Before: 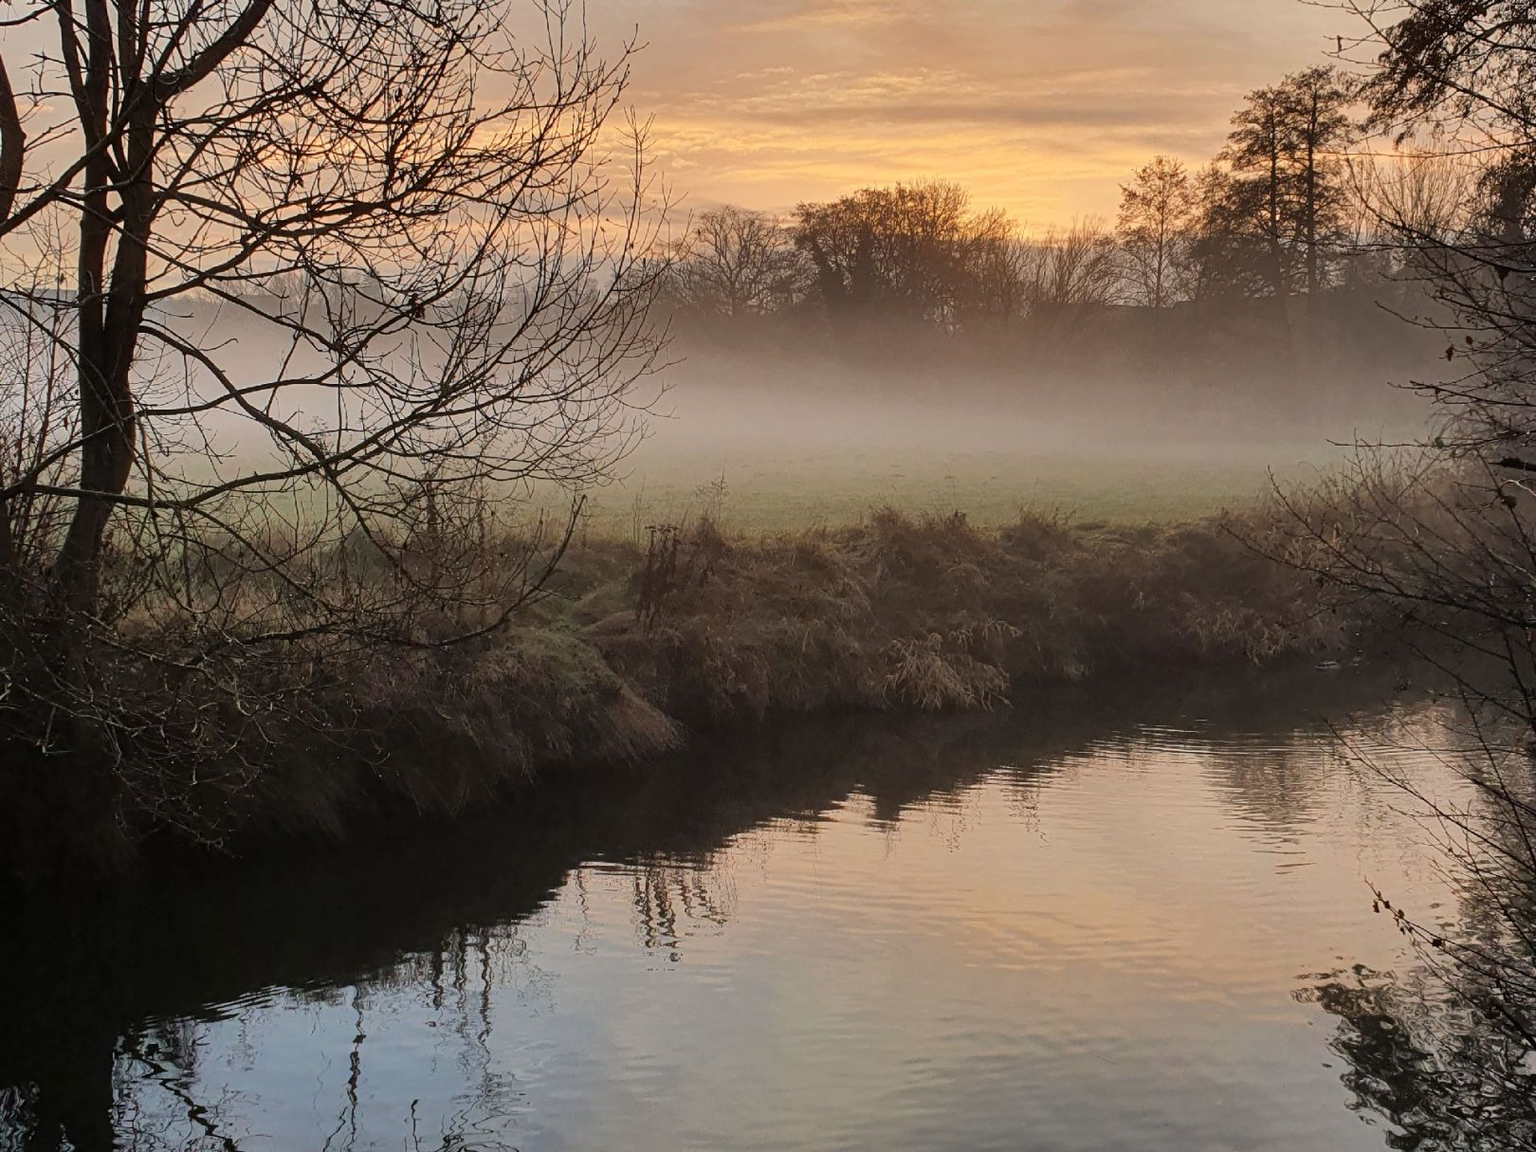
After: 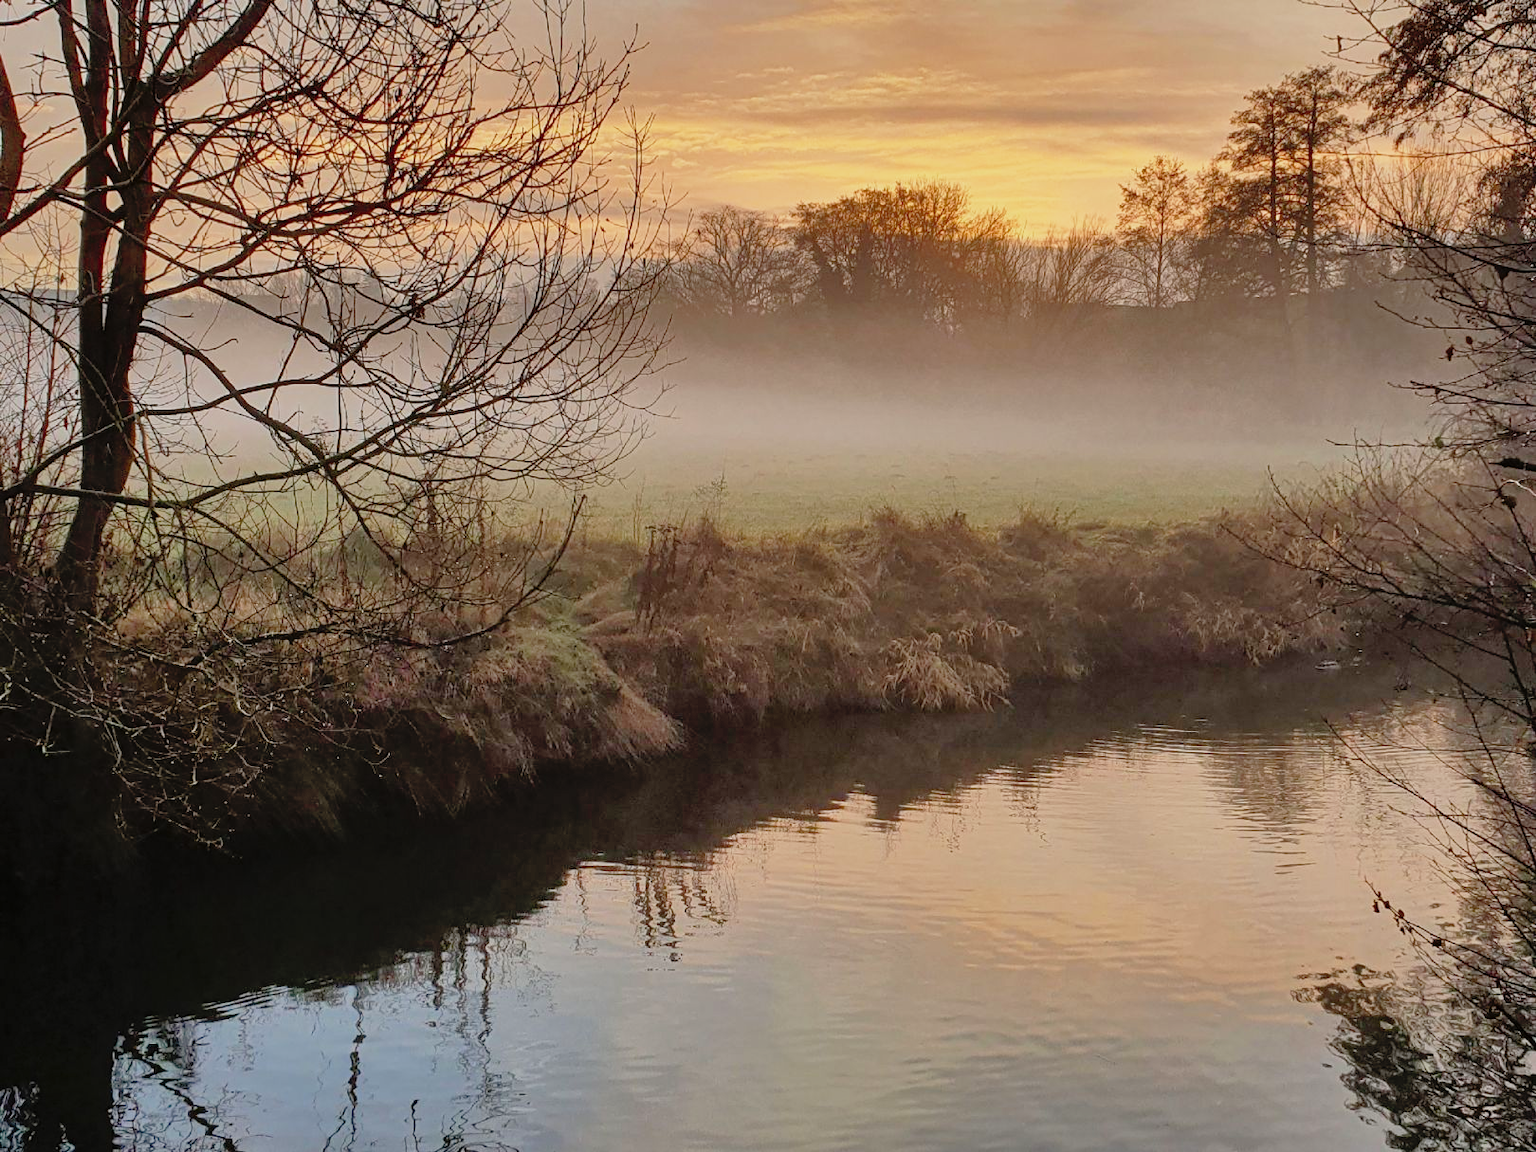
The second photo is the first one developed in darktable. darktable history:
base curve: curves: ch0 [(0, 0) (0.012, 0.01) (0.073, 0.168) (0.31, 0.711) (0.645, 0.957) (1, 1)], exposure shift 0.573, preserve colors none
exposure: exposure -0.061 EV, compensate exposure bias true, compensate highlight preservation false
tone equalizer: -8 EV -0.008 EV, -7 EV 0.04 EV, -6 EV -0.008 EV, -5 EV 0.008 EV, -4 EV -0.035 EV, -3 EV -0.236 EV, -2 EV -0.644 EV, -1 EV -0.97 EV, +0 EV -0.956 EV
shadows and highlights: on, module defaults
